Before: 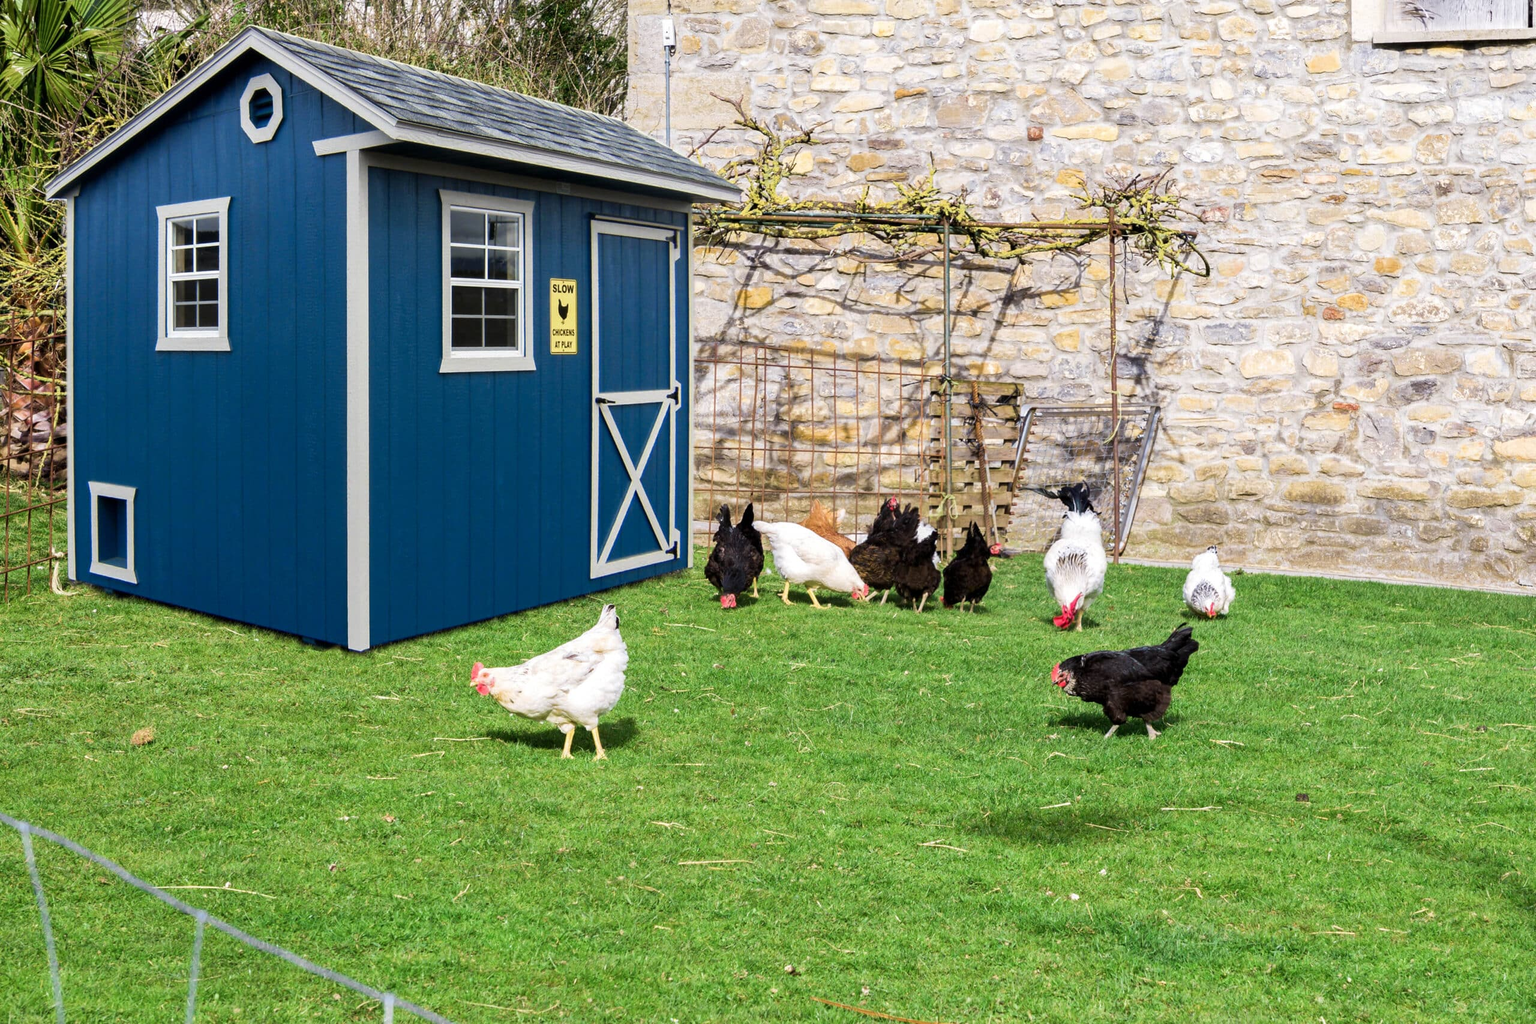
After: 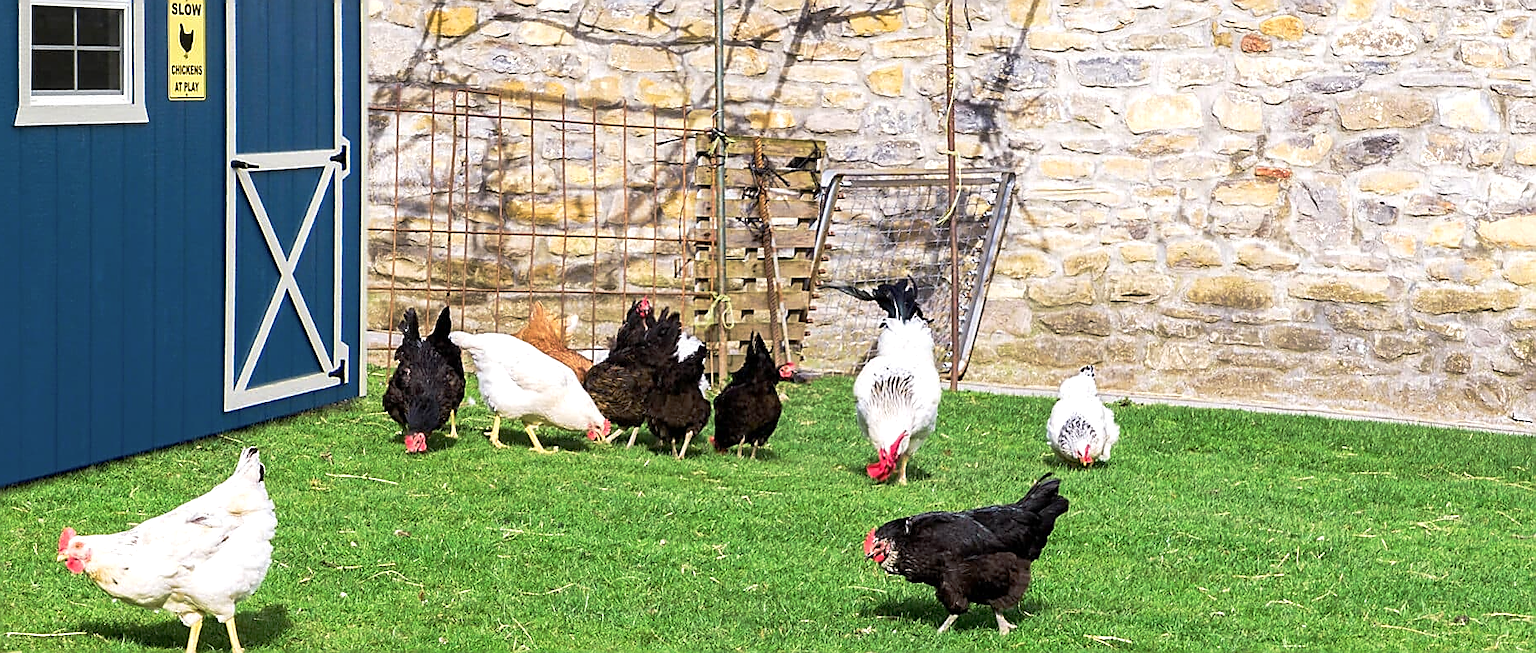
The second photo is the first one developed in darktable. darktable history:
exposure: exposure 0.201 EV, compensate exposure bias true, compensate highlight preservation false
tone curve: curves: ch0 [(0, 0) (0.15, 0.17) (0.452, 0.437) (0.611, 0.588) (0.751, 0.749) (1, 1)]; ch1 [(0, 0) (0.325, 0.327) (0.412, 0.45) (0.453, 0.484) (0.5, 0.501) (0.541, 0.55) (0.617, 0.612) (0.695, 0.697) (1, 1)]; ch2 [(0, 0) (0.386, 0.397) (0.452, 0.459) (0.505, 0.498) (0.524, 0.547) (0.574, 0.566) (0.633, 0.641) (1, 1)], preserve colors none
sharpen: radius 1.423, amount 1.238, threshold 0.692
crop and rotate: left 27.953%, top 27.592%, bottom 26.381%
